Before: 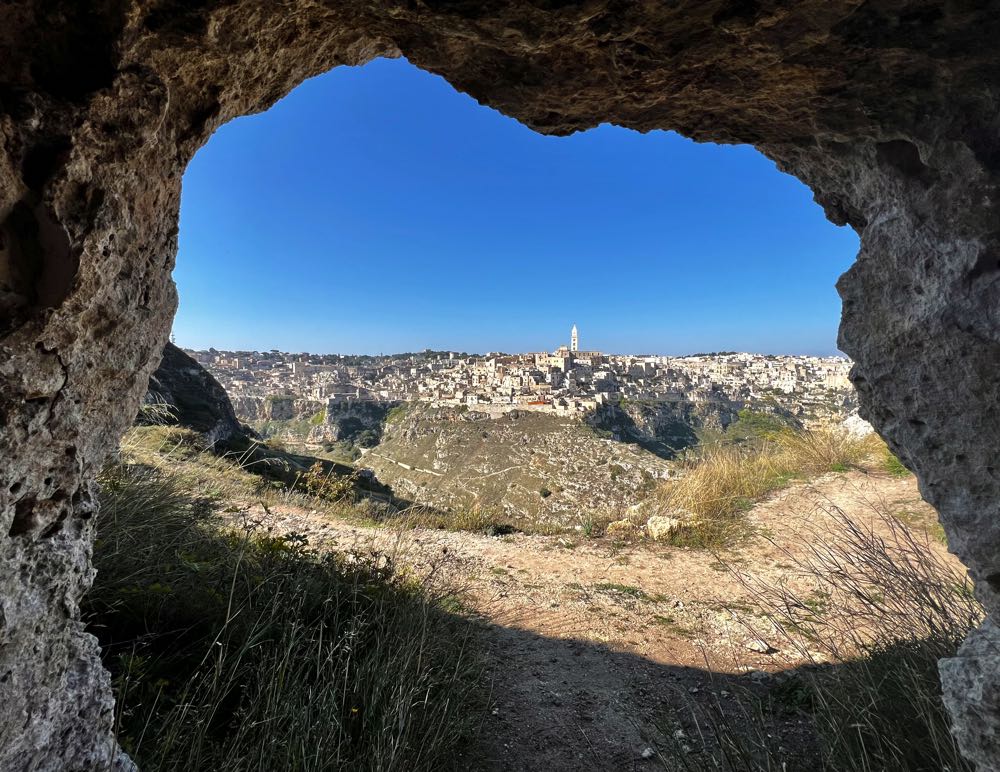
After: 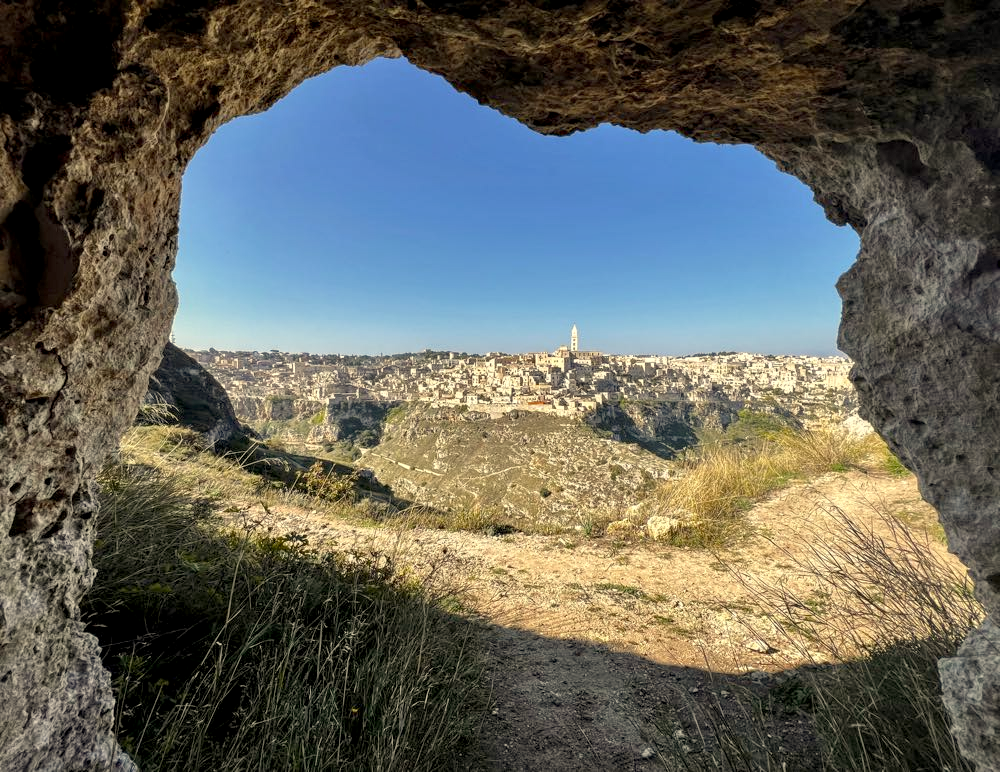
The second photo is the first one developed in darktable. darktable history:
local contrast: on, module defaults
color correction: highlights a* 1.39, highlights b* 17.83
